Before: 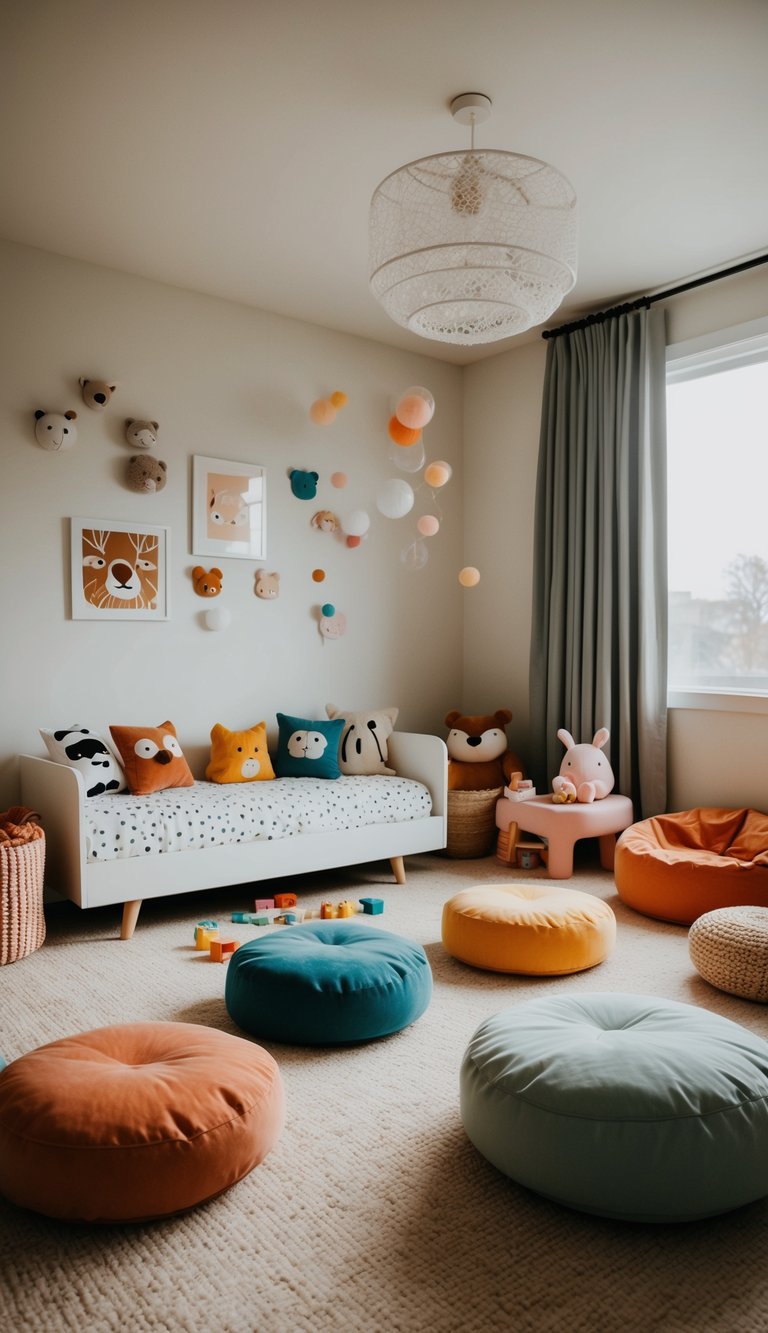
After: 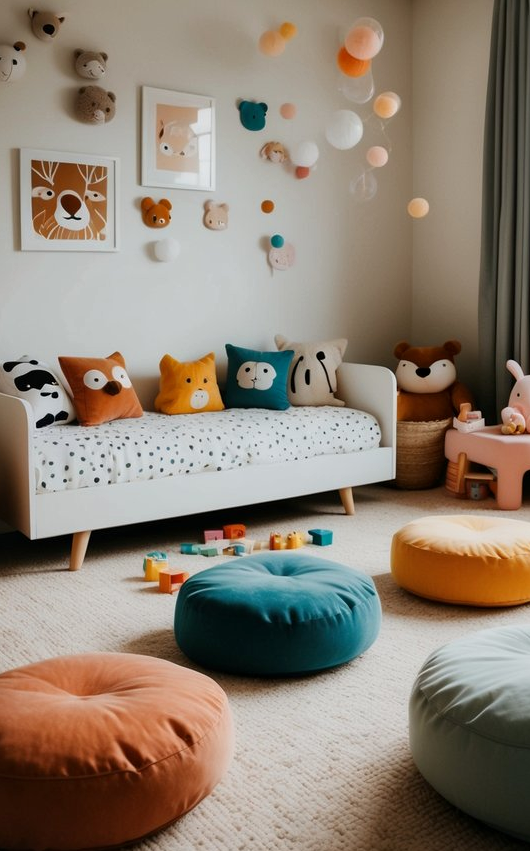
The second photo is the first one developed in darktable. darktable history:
crop: left 6.714%, top 27.707%, right 24.248%, bottom 8.422%
local contrast: mode bilateral grid, contrast 21, coarseness 50, detail 120%, midtone range 0.2
